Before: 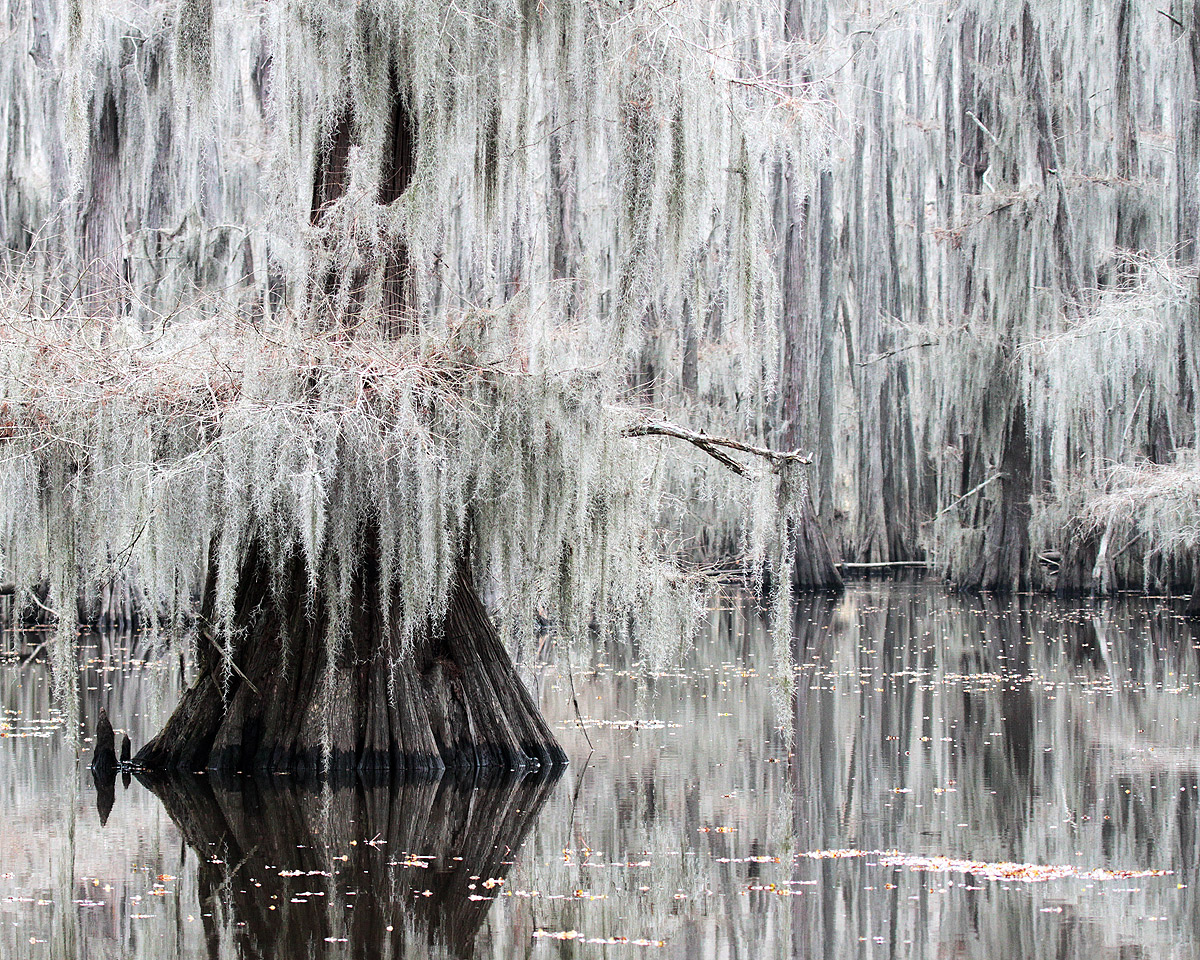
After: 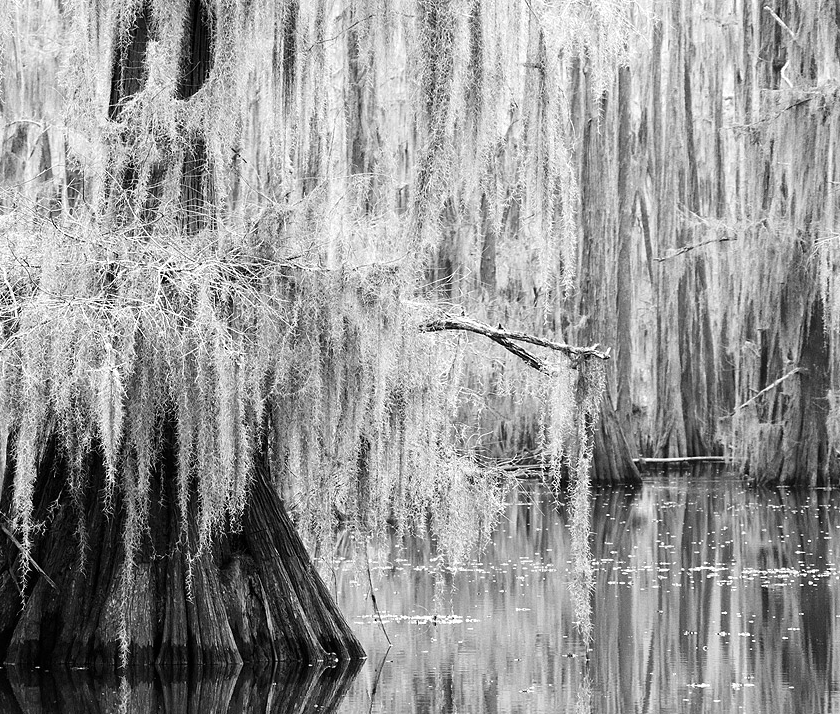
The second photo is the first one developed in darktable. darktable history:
color balance rgb: linear chroma grading › global chroma 0.454%, perceptual saturation grading › global saturation 20%, perceptual saturation grading › highlights -25.764%, perceptual saturation grading › shadows 24.279%, perceptual brilliance grading › global brilliance 3.299%, global vibrance 29.582%
crop and rotate: left 16.904%, top 10.941%, right 13.038%, bottom 14.635%
color calibration: output gray [0.267, 0.423, 0.261, 0], illuminant same as pipeline (D50), adaptation none (bypass), x 0.332, y 0.334, temperature 5003.03 K
